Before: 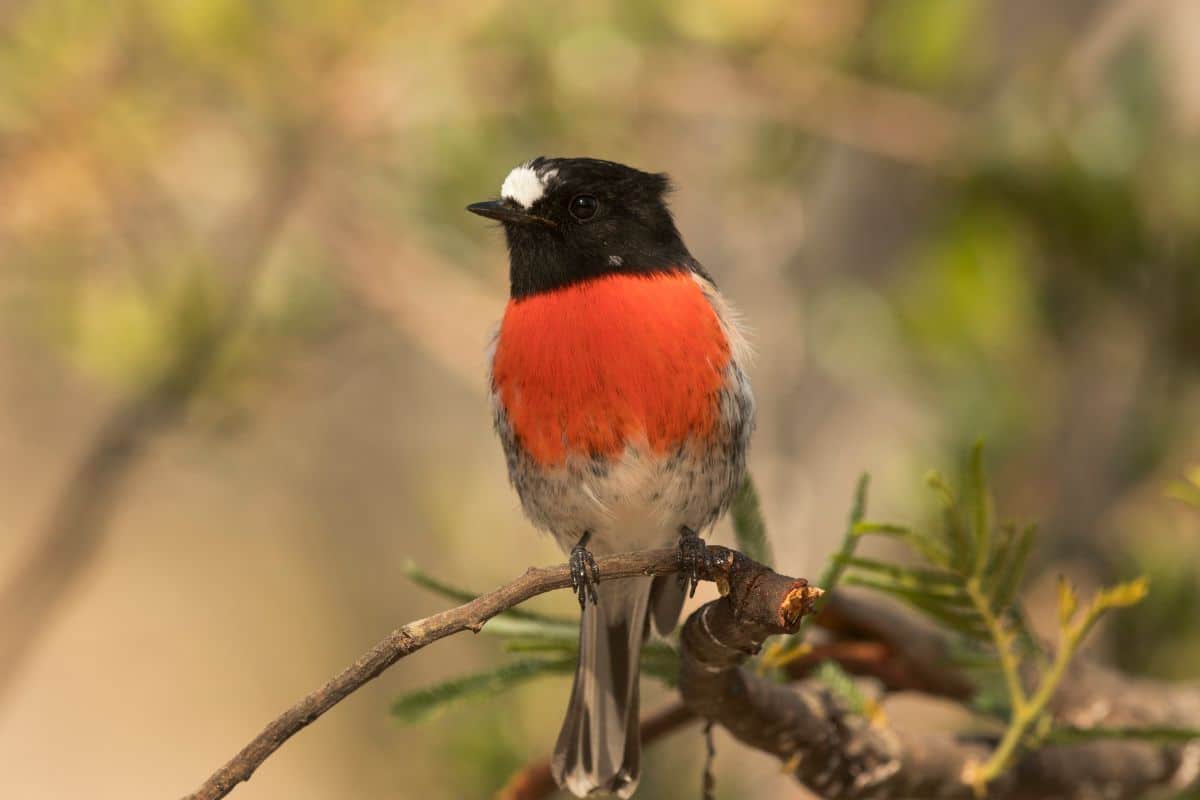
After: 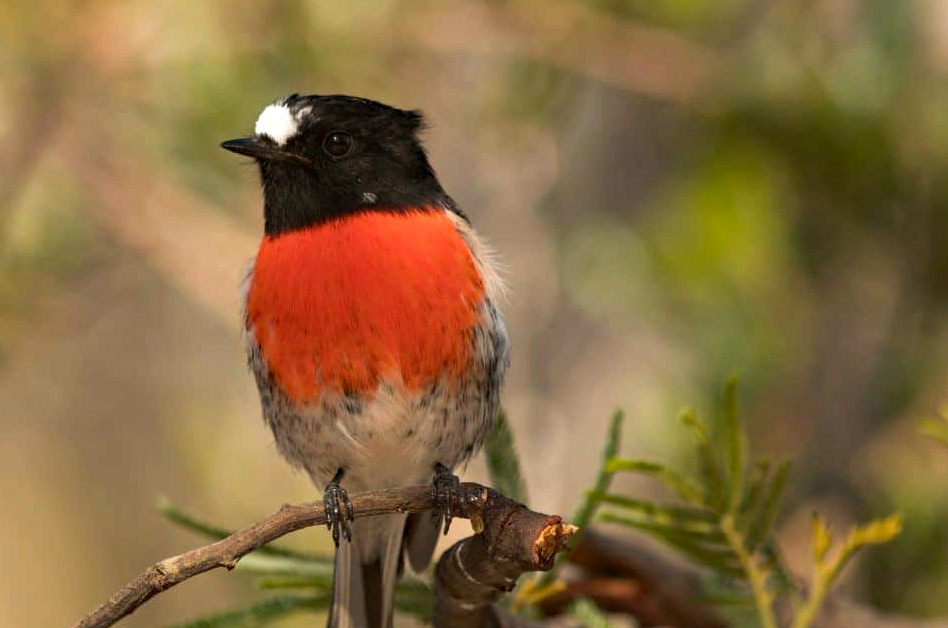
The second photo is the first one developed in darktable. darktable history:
crop and rotate: left 20.516%, top 7.942%, right 0.457%, bottom 13.513%
haze removal: strength 0.29, distance 0.246, compatibility mode true, adaptive false
